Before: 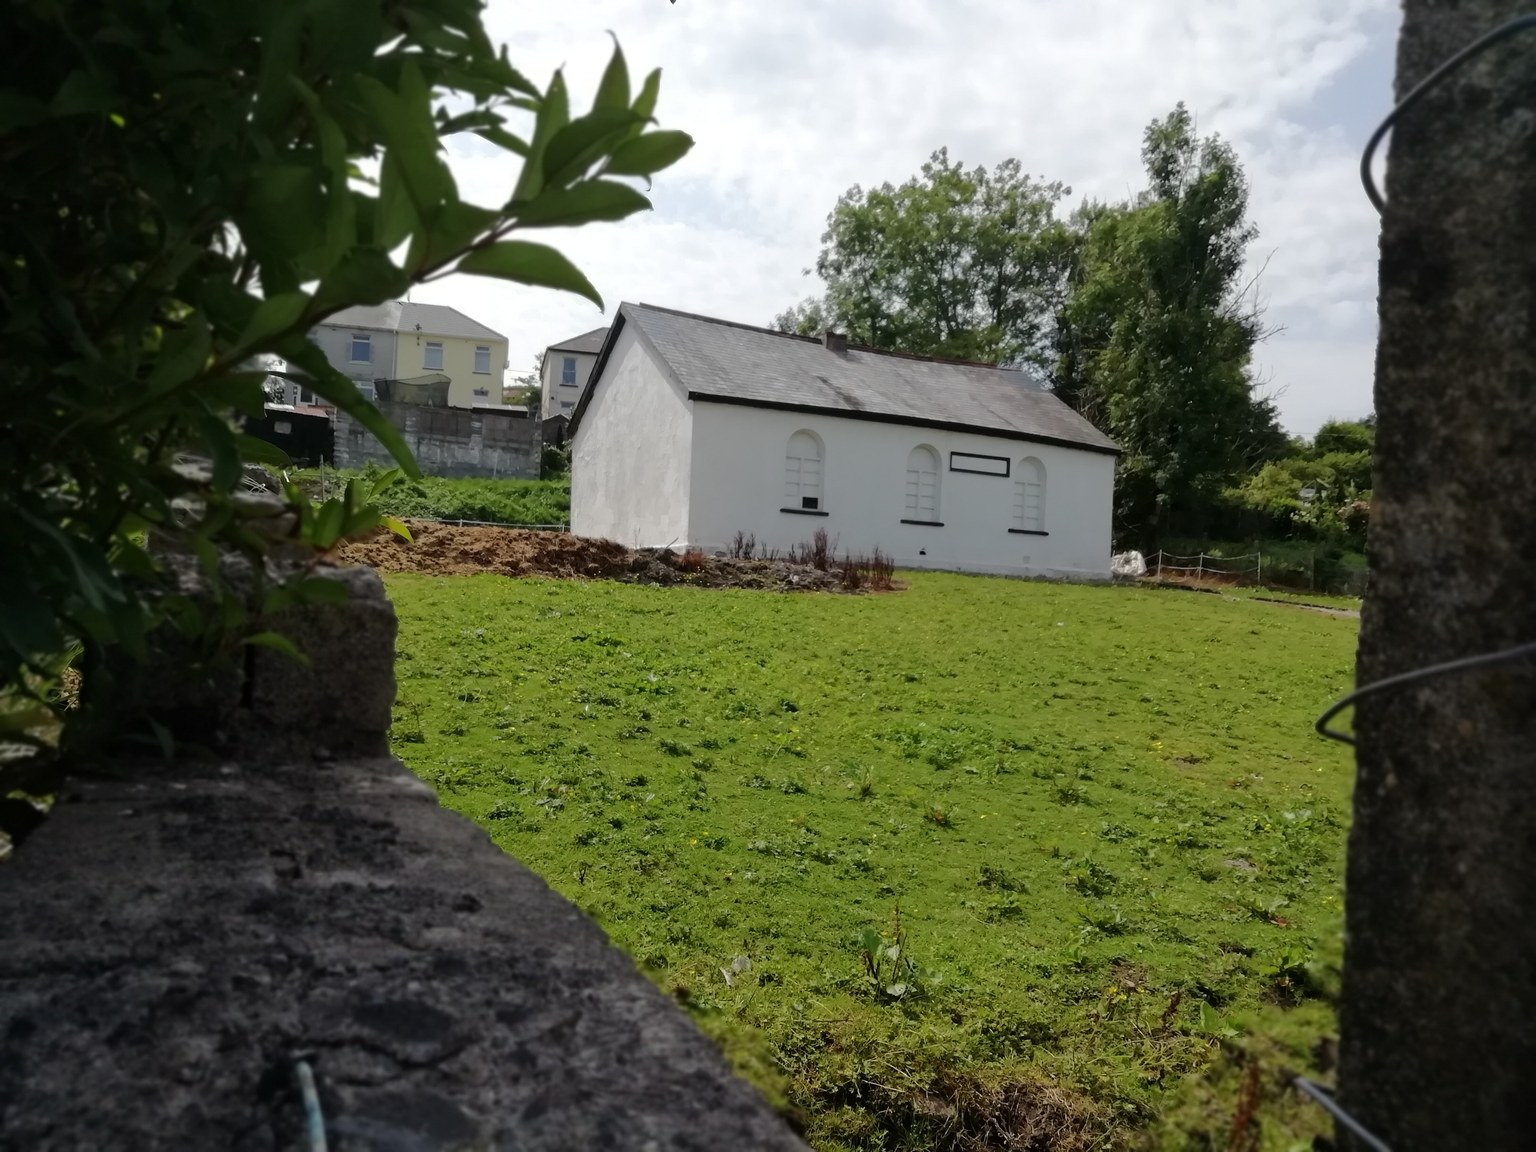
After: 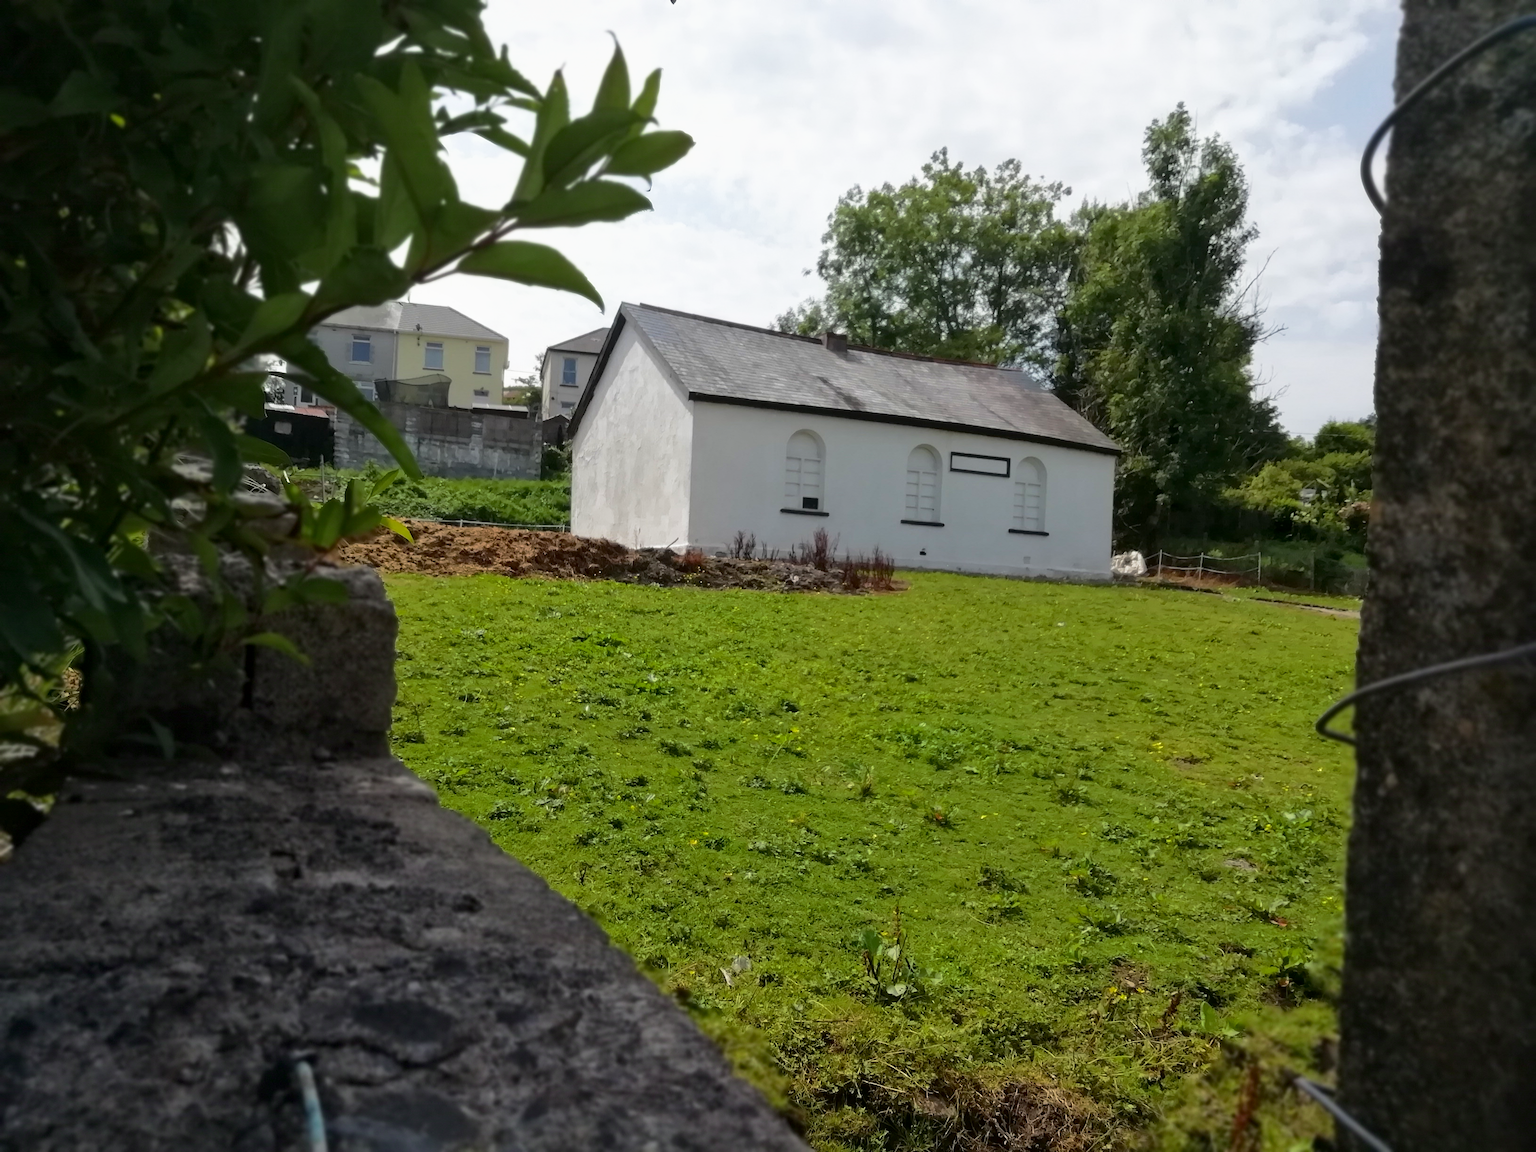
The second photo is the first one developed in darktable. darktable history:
local contrast: mode bilateral grid, contrast 19, coarseness 50, detail 119%, midtone range 0.2
color balance rgb: perceptual saturation grading › global saturation 10.411%, perceptual brilliance grading › global brilliance 2.536%, contrast -10.616%
base curve: curves: ch0 [(0, 0) (0.257, 0.25) (0.482, 0.586) (0.757, 0.871) (1, 1)], preserve colors none
